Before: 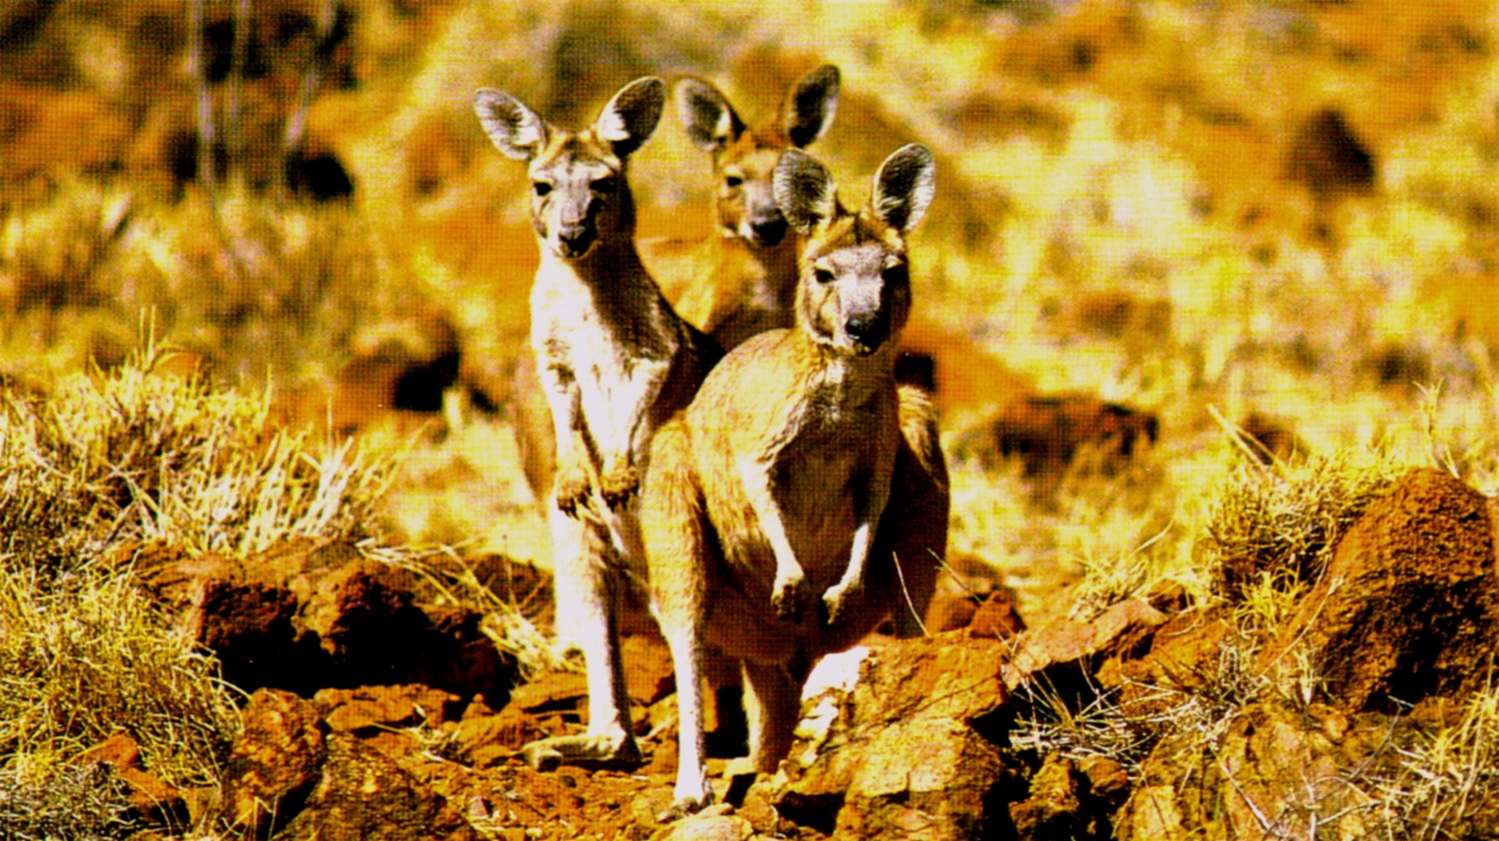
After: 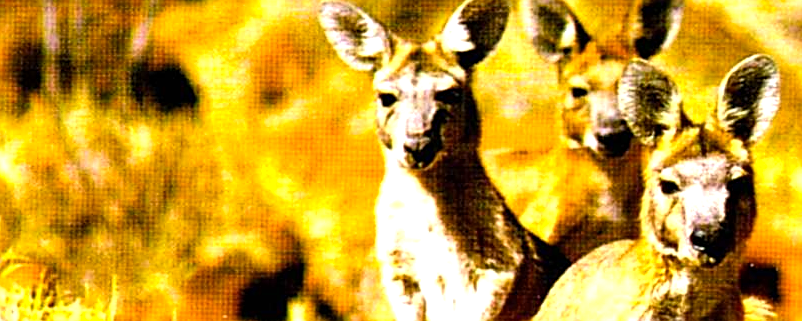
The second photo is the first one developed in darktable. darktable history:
sharpen: on, module defaults
contrast brightness saturation: contrast 0.098, brightness 0.015, saturation 0.023
crop: left 10.377%, top 10.59%, right 36.113%, bottom 51.239%
levels: levels [0, 0.43, 0.859]
exposure: exposure 0.2 EV, compensate highlight preservation false
tone equalizer: -8 EV 0.043 EV, mask exposure compensation -0.493 EV
color balance rgb: perceptual saturation grading › global saturation 0.249%, global vibrance 20%
